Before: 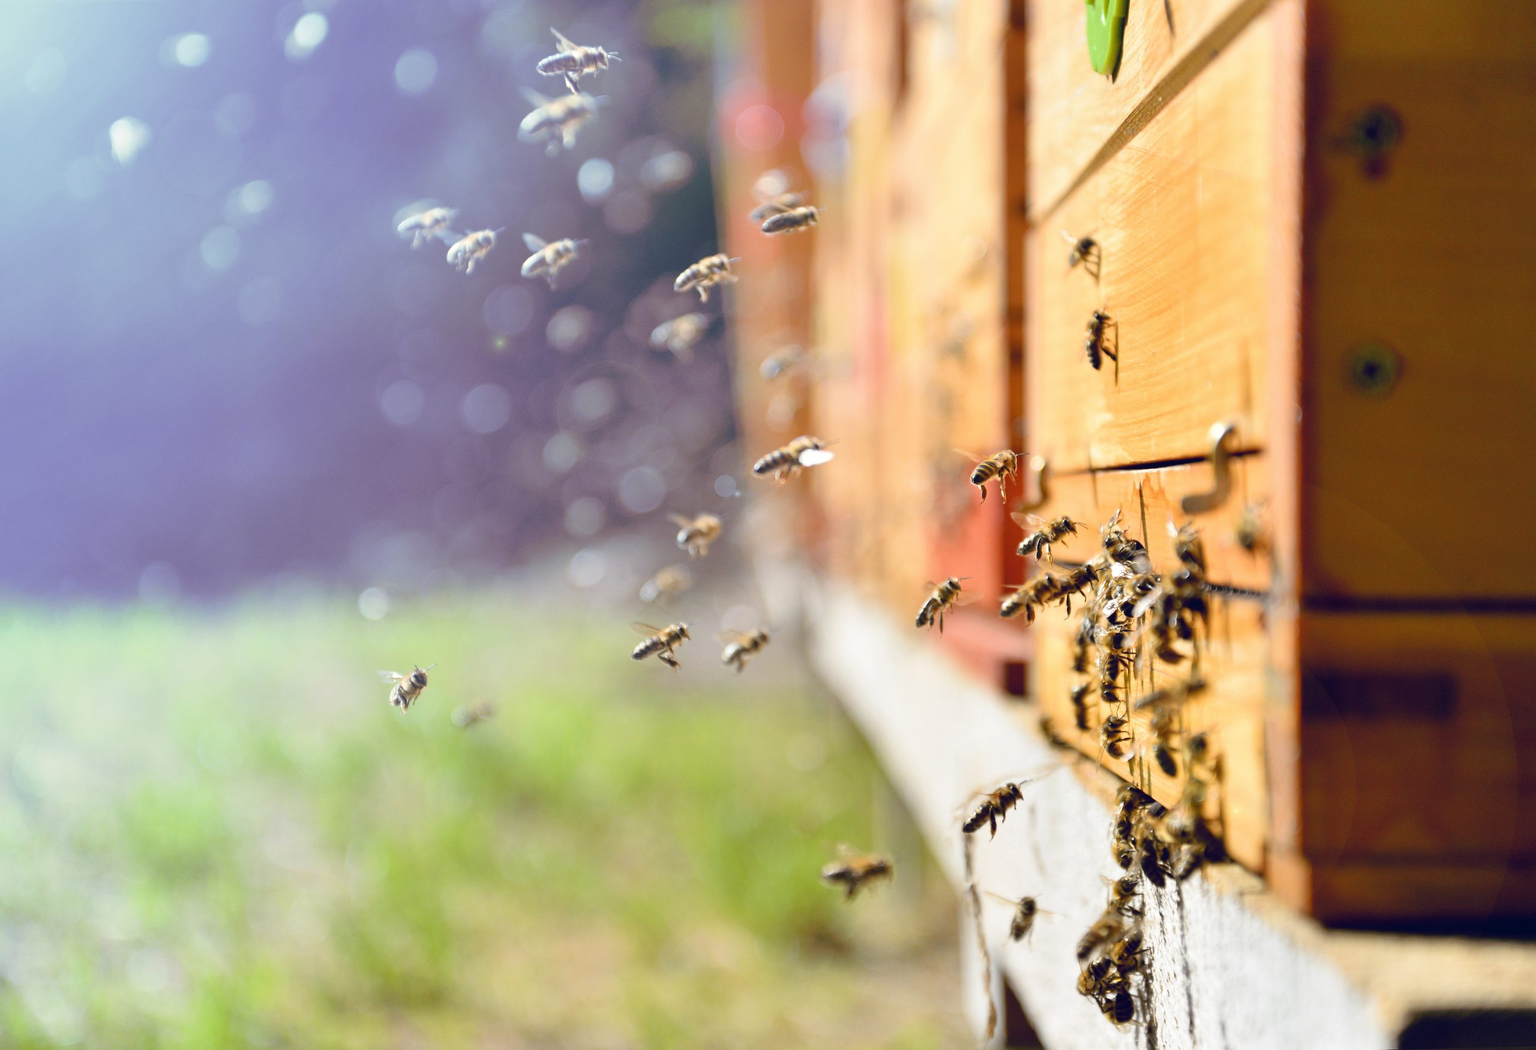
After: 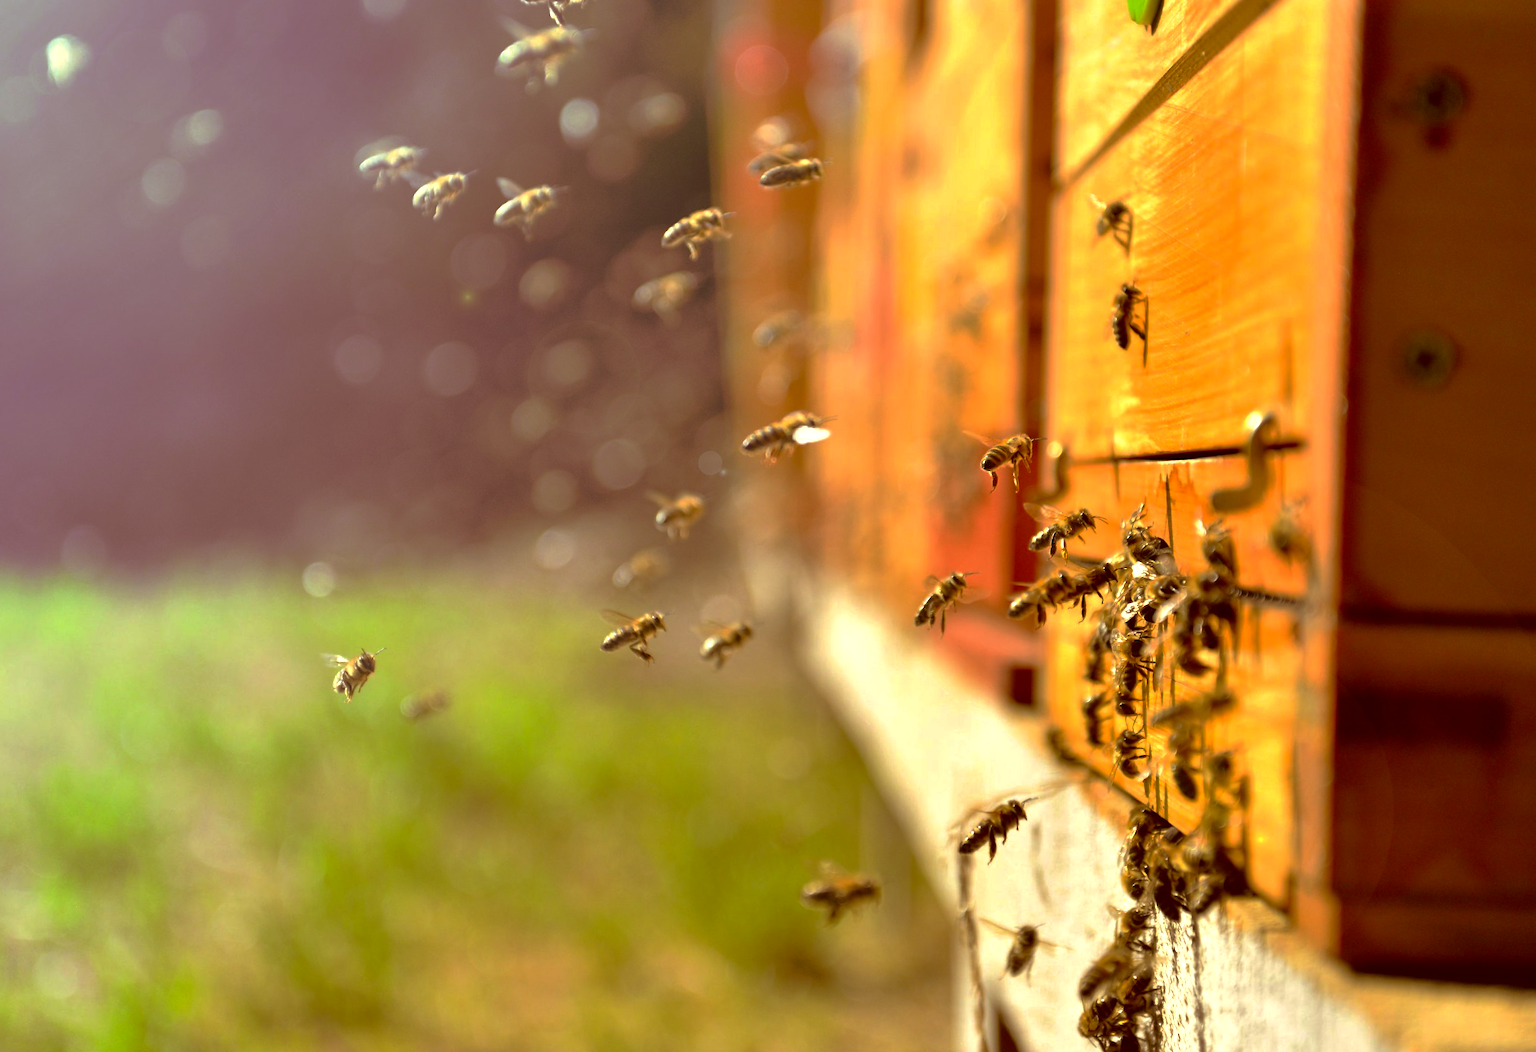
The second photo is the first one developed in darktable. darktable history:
color correction: highlights a* 1.11, highlights b* 24.1, shadows a* 15.73, shadows b* 24.74
base curve: curves: ch0 [(0, 0) (0.841, 0.609) (1, 1)], preserve colors none
crop and rotate: angle -1.94°, left 3.128%, top 4.003%, right 1.601%, bottom 0.471%
exposure: exposure 0.2 EV, compensate highlight preservation false
